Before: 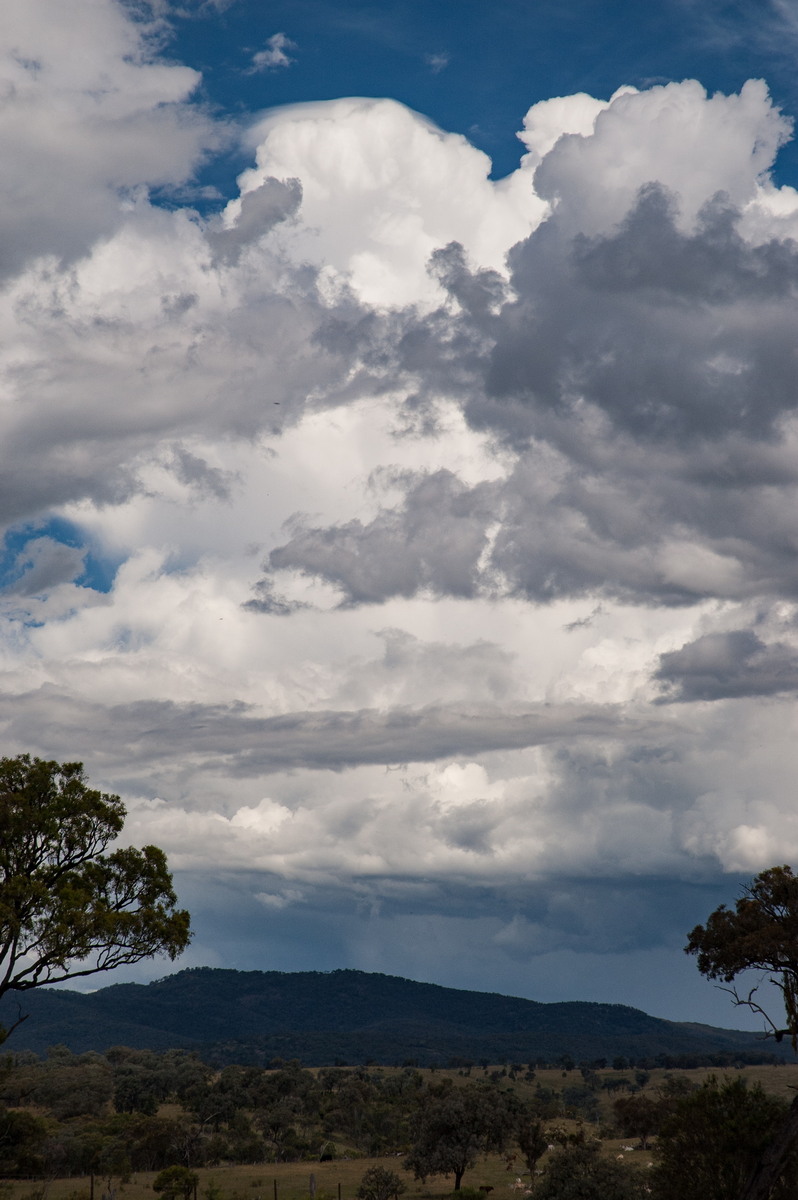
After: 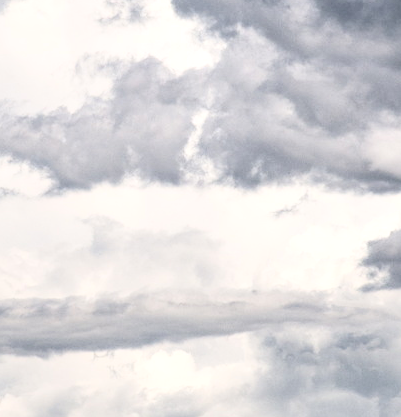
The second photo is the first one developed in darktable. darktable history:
local contrast: detail 130%
contrast brightness saturation: contrast 0.389, brightness 0.533
crop: left 36.721%, top 34.455%, right 12.908%, bottom 30.746%
